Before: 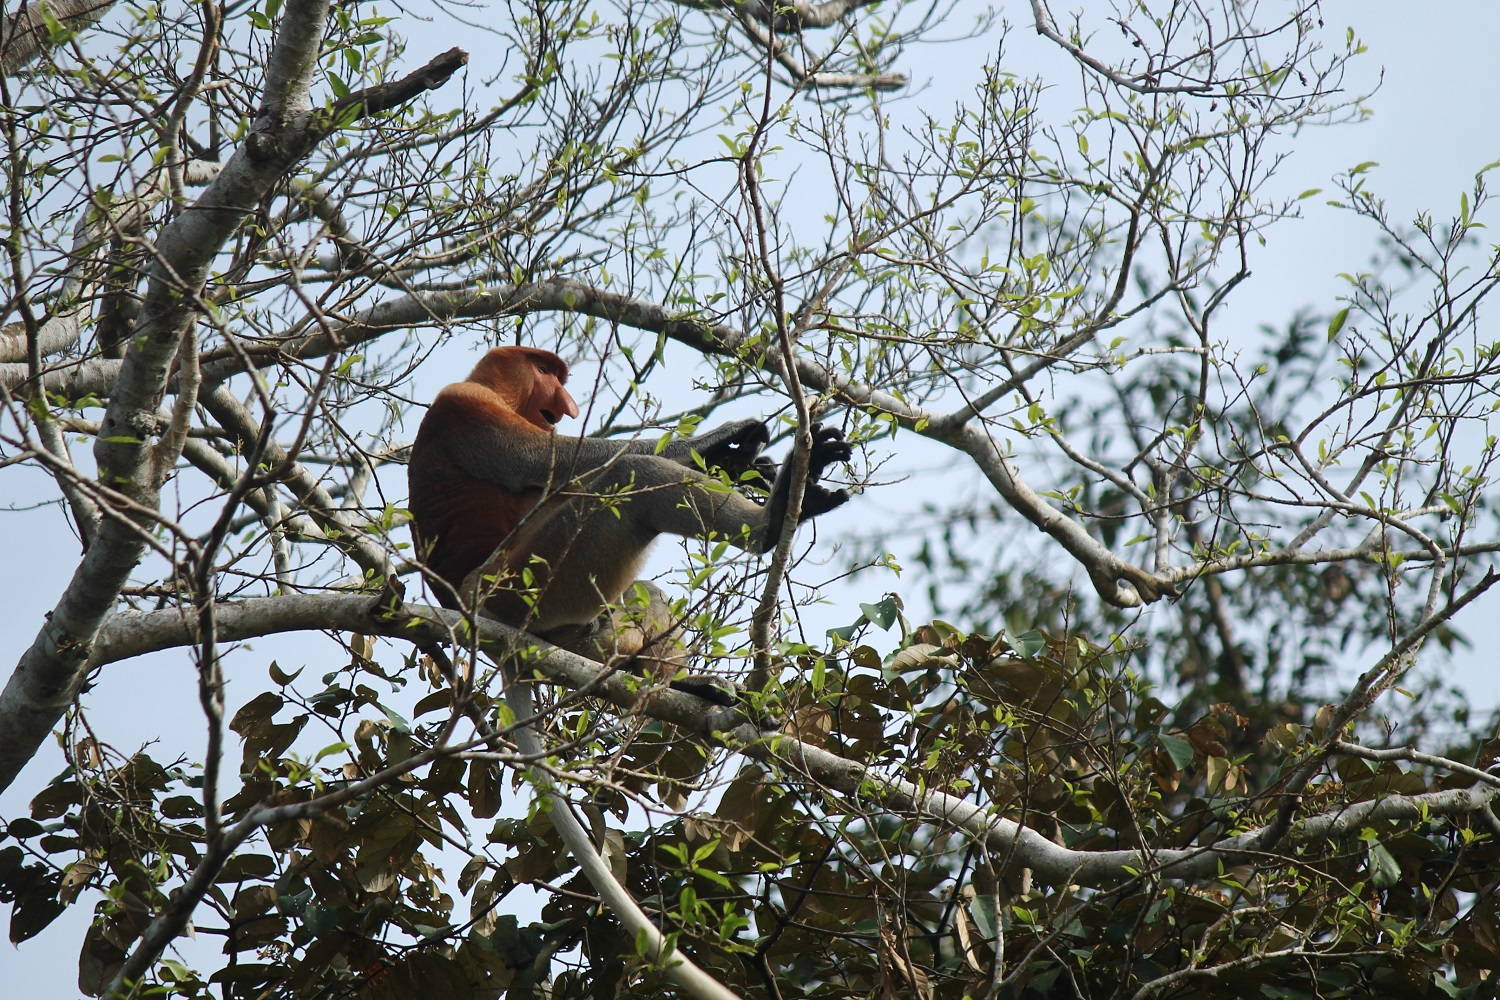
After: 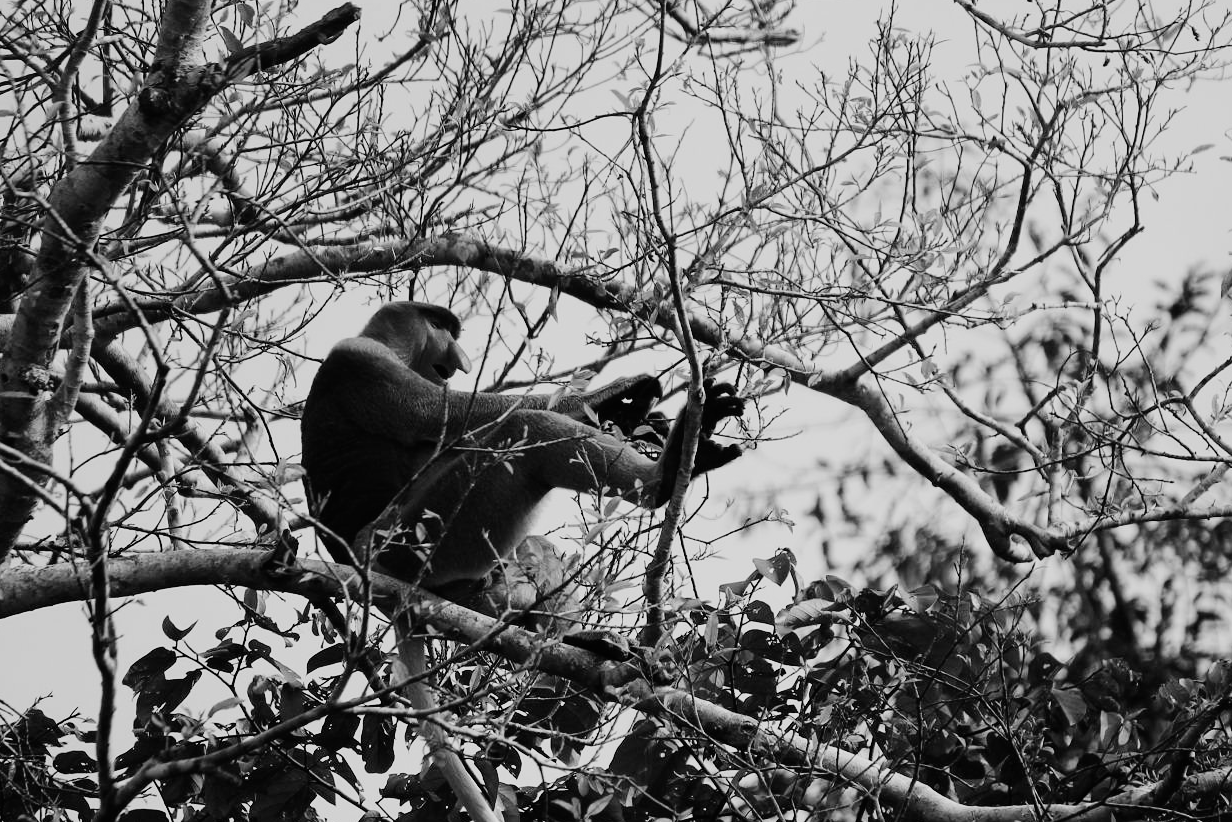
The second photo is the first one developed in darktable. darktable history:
sigmoid: contrast 1.6, skew -0.2, preserve hue 0%, red attenuation 0.1, red rotation 0.035, green attenuation 0.1, green rotation -0.017, blue attenuation 0.15, blue rotation -0.052, base primaries Rec2020
crop and rotate: left 7.196%, top 4.574%, right 10.605%, bottom 13.178%
monochrome: on, module defaults
white balance: red 0.954, blue 1.079
